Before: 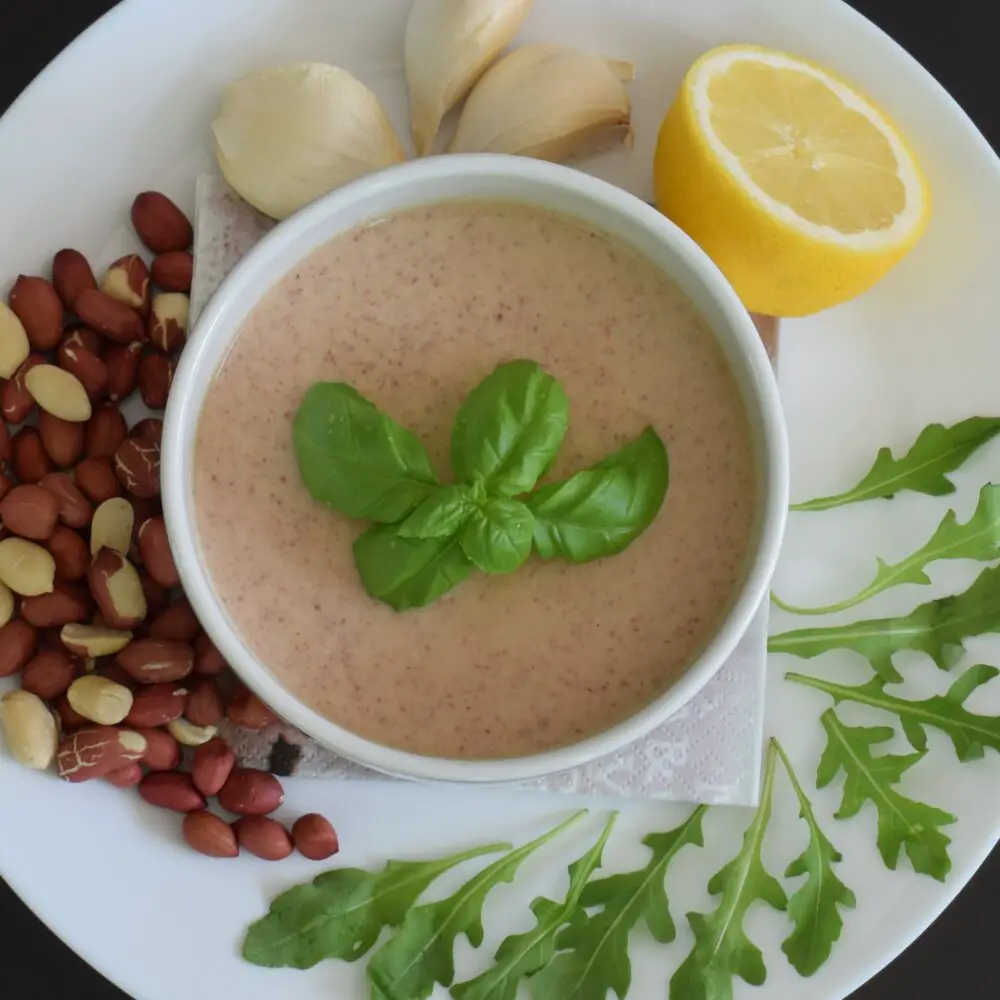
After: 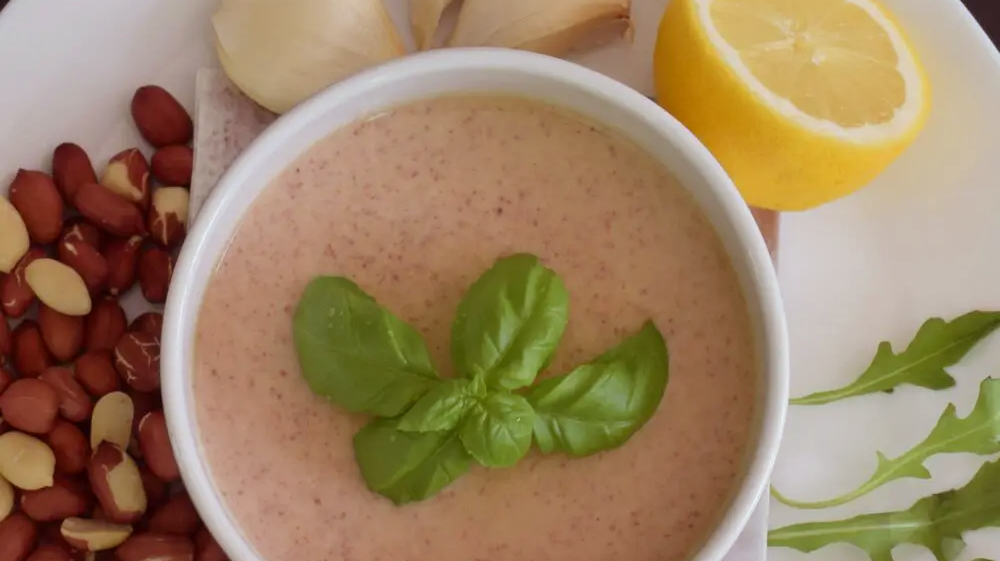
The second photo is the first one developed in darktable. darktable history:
rgb levels: mode RGB, independent channels, levels [[0, 0.474, 1], [0, 0.5, 1], [0, 0.5, 1]]
exposure: exposure -0.072 EV, compensate highlight preservation false
crop and rotate: top 10.605%, bottom 33.274%
